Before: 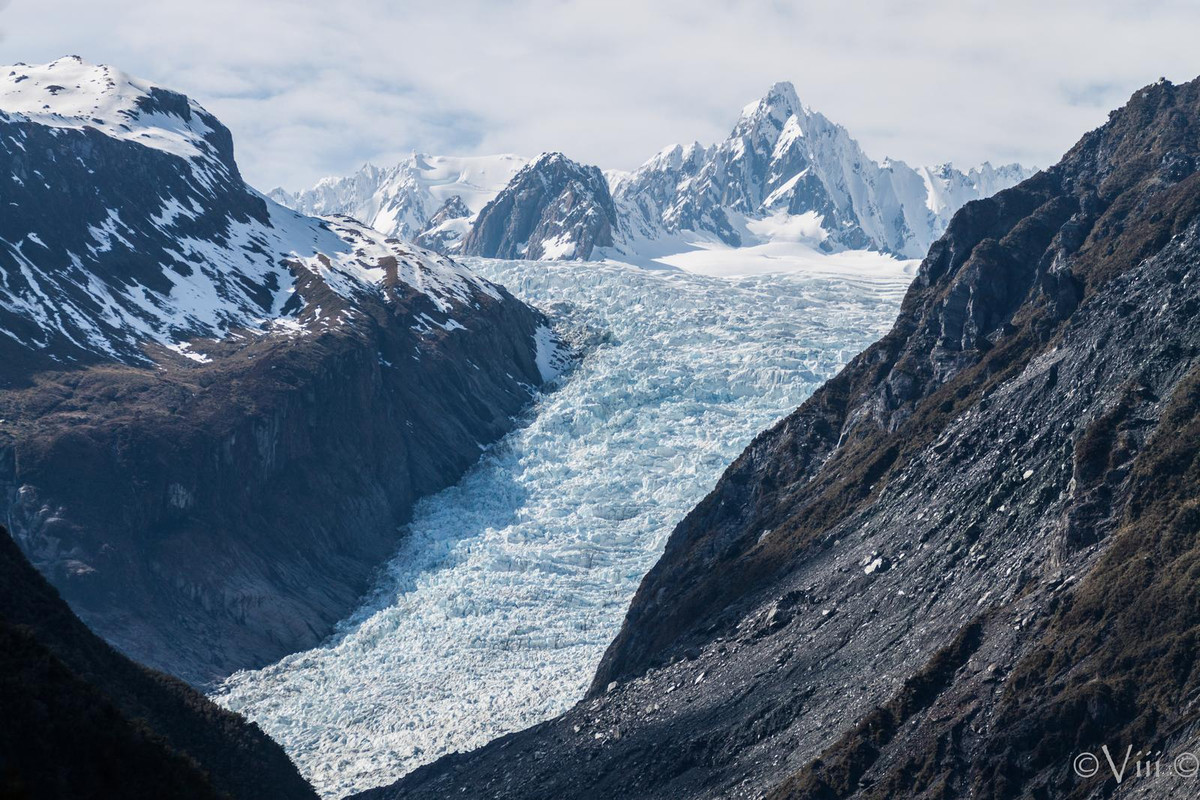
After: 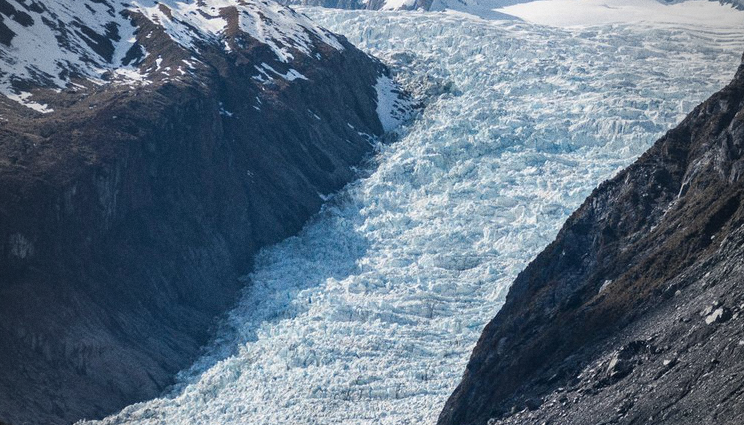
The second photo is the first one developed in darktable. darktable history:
grain: coarseness 0.09 ISO
white balance: emerald 1
vignetting: fall-off start 97%, fall-off radius 100%, width/height ratio 0.609, unbound false
crop: left 13.312%, top 31.28%, right 24.627%, bottom 15.582%
